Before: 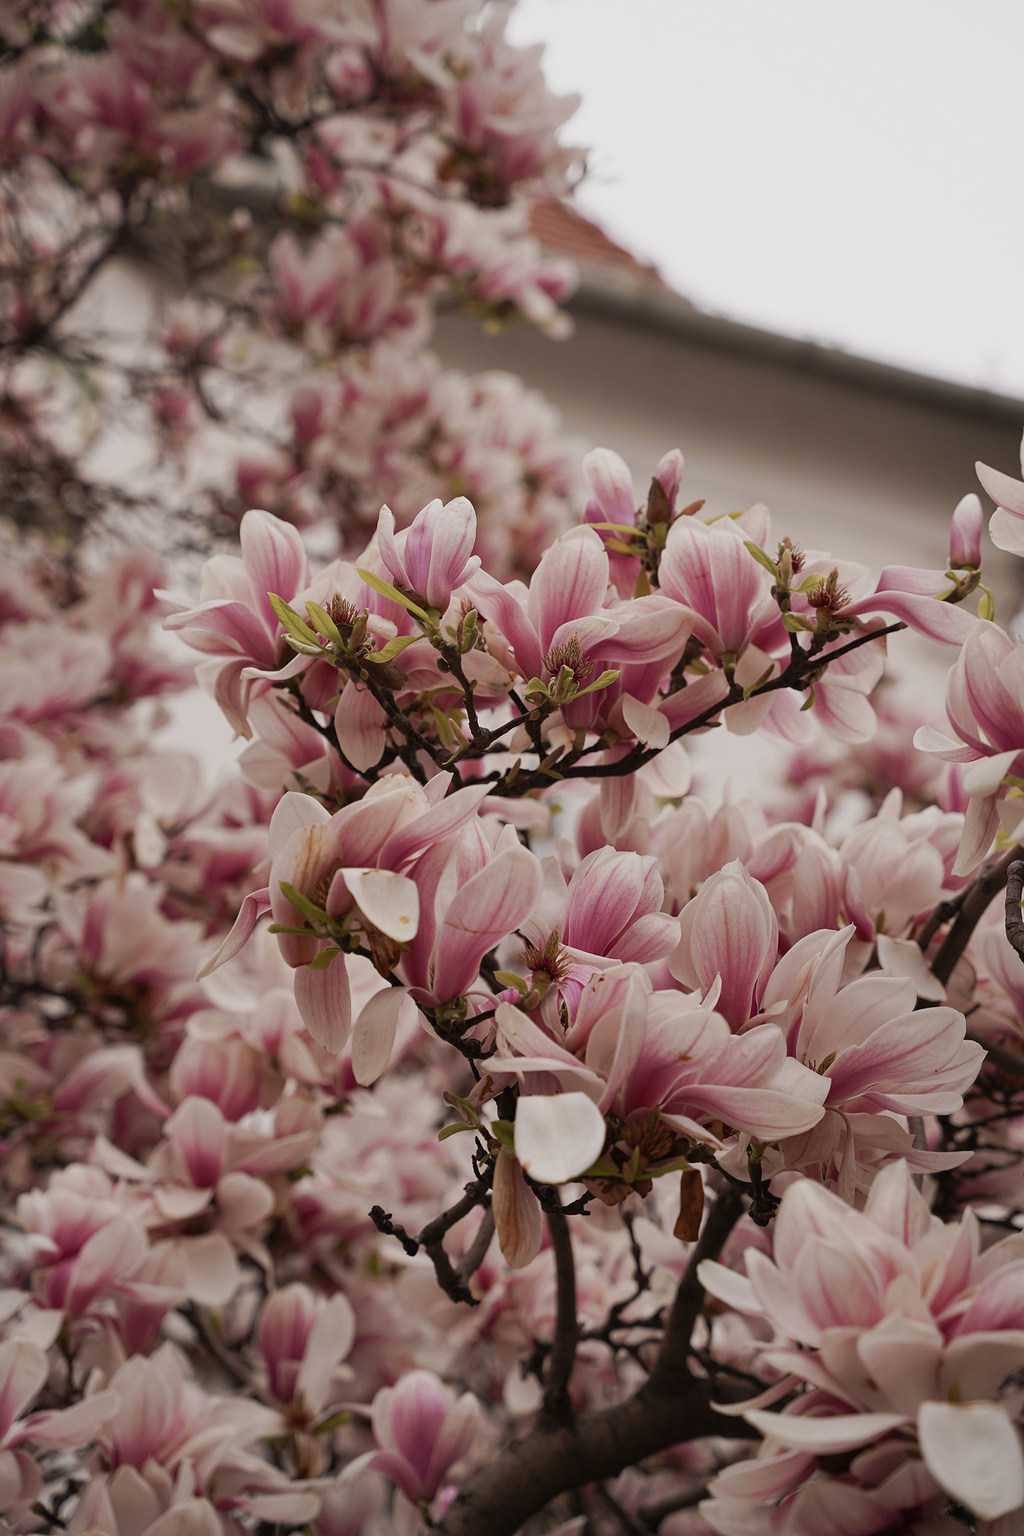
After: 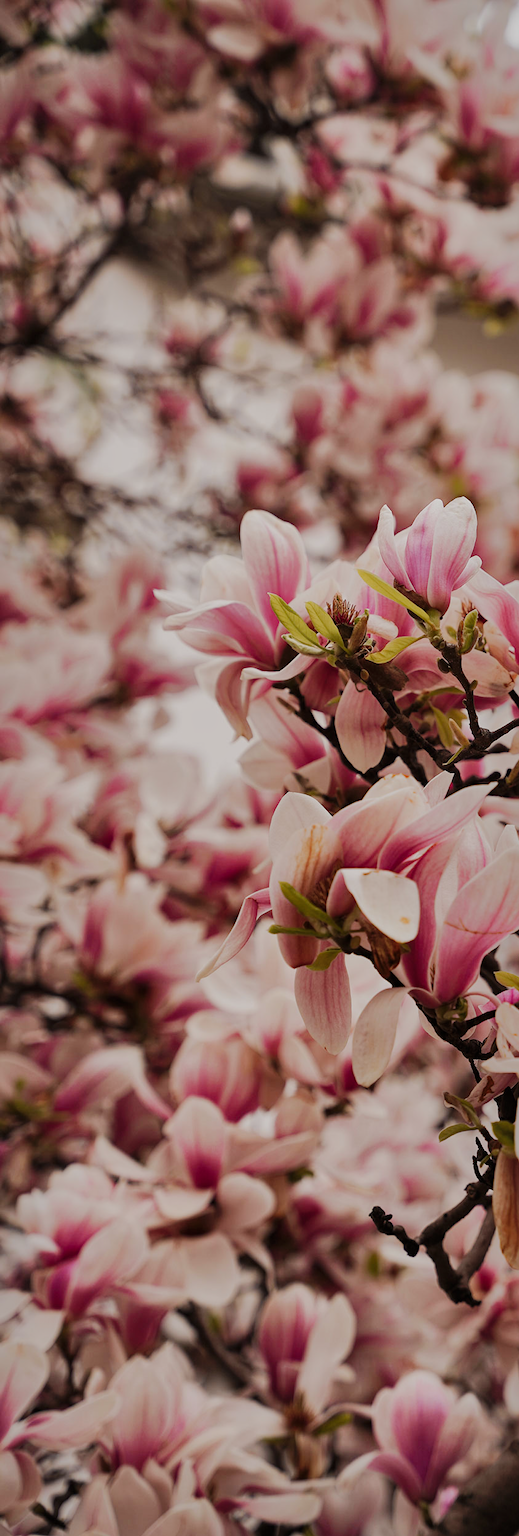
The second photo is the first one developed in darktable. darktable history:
shadows and highlights: shadows 25.53, highlights -71.02
crop and rotate: left 0.007%, top 0%, right 49.289%
tone curve: curves: ch0 [(0, 0) (0.042, 0.023) (0.157, 0.114) (0.302, 0.308) (0.44, 0.507) (0.607, 0.705) (0.824, 0.882) (1, 0.965)]; ch1 [(0, 0) (0.339, 0.334) (0.445, 0.419) (0.476, 0.454) (0.503, 0.501) (0.517, 0.513) (0.551, 0.567) (0.622, 0.662) (0.706, 0.741) (1, 1)]; ch2 [(0, 0) (0.327, 0.318) (0.417, 0.426) (0.46, 0.453) (0.502, 0.5) (0.514, 0.524) (0.547, 0.572) (0.615, 0.656) (0.717, 0.778) (1, 1)], preserve colors none
contrast equalizer: octaves 7, y [[0.546, 0.552, 0.554, 0.554, 0.552, 0.546], [0.5 ×6], [0.5 ×6], [0 ×6], [0 ×6]], mix 0.156
